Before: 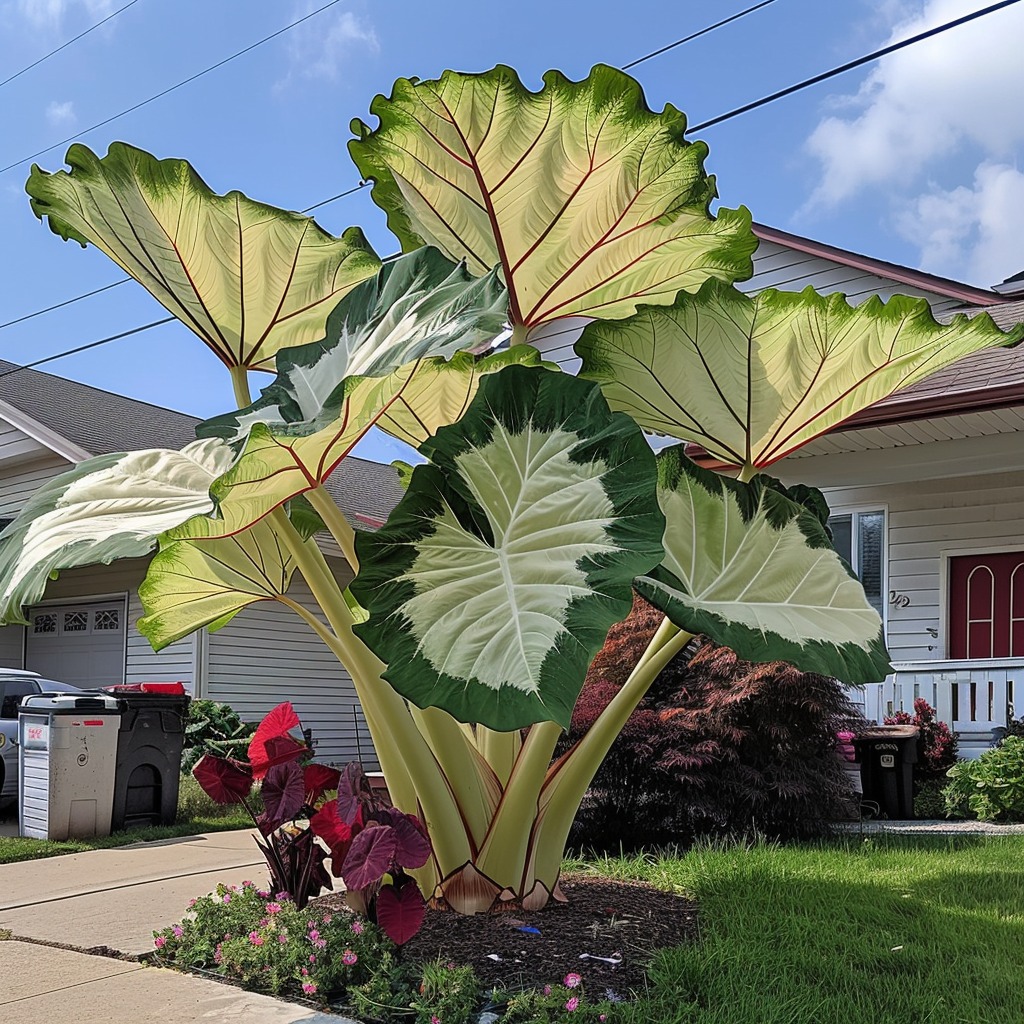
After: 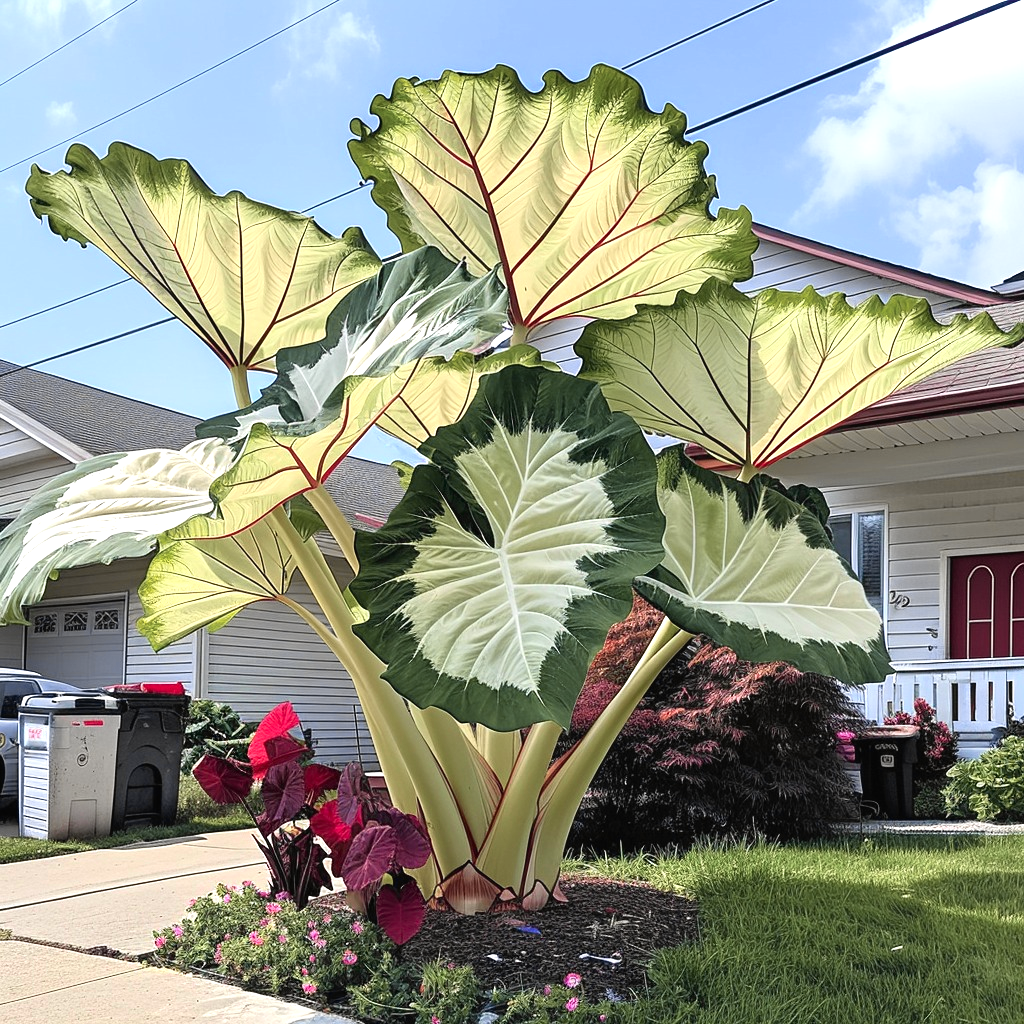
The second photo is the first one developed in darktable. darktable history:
tone curve: curves: ch0 [(0, 0.012) (0.056, 0.046) (0.218, 0.213) (0.606, 0.62) (0.82, 0.846) (1, 1)]; ch1 [(0, 0) (0.226, 0.261) (0.403, 0.437) (0.469, 0.472) (0.495, 0.499) (0.514, 0.504) (0.545, 0.555) (0.59, 0.598) (0.714, 0.733) (1, 1)]; ch2 [(0, 0) (0.269, 0.299) (0.459, 0.45) (0.498, 0.499) (0.523, 0.512) (0.568, 0.558) (0.634, 0.617) (0.702, 0.662) (0.781, 0.775) (1, 1)], color space Lab, independent channels, preserve colors none
exposure: black level correction 0, exposure 0.7 EV, compensate highlight preservation false
